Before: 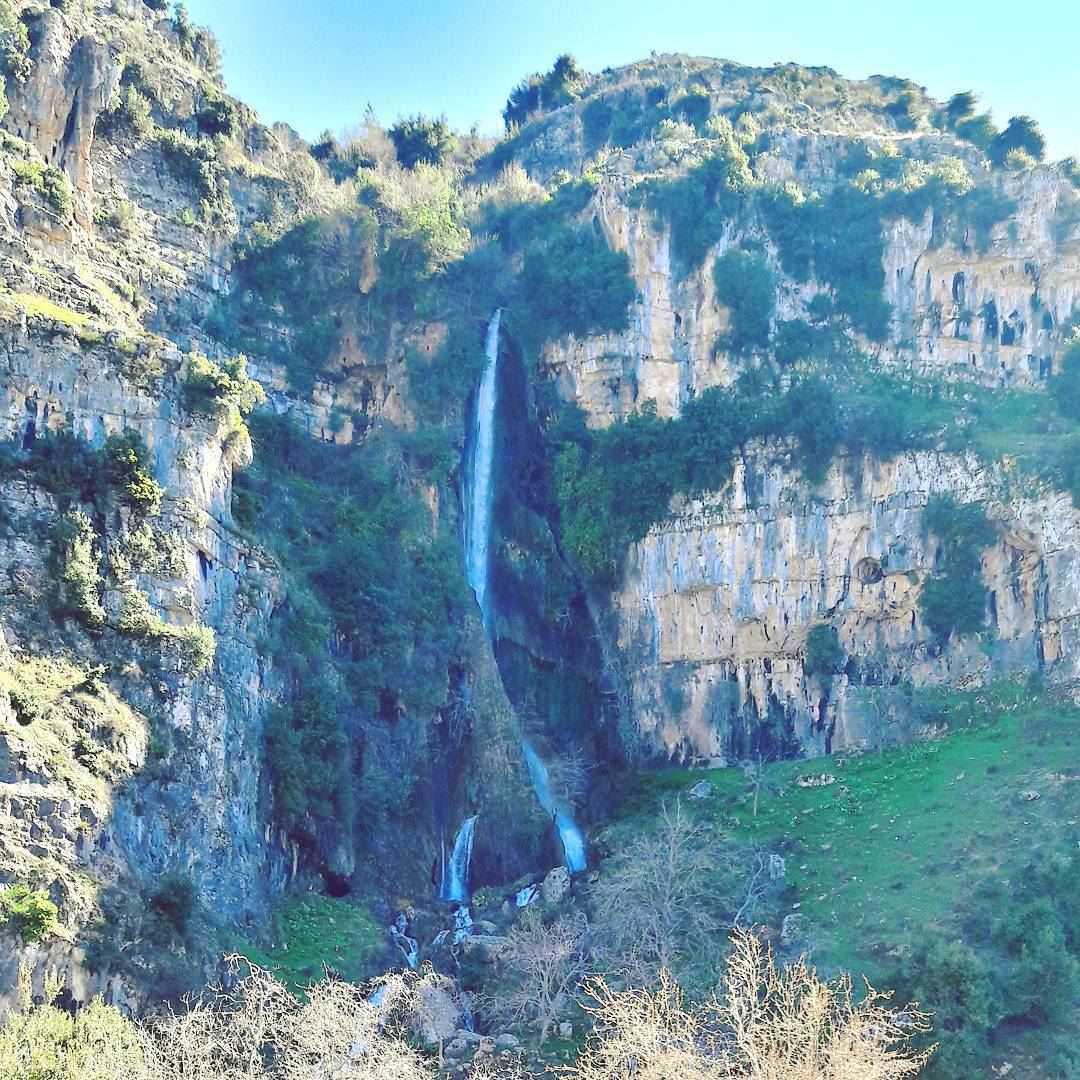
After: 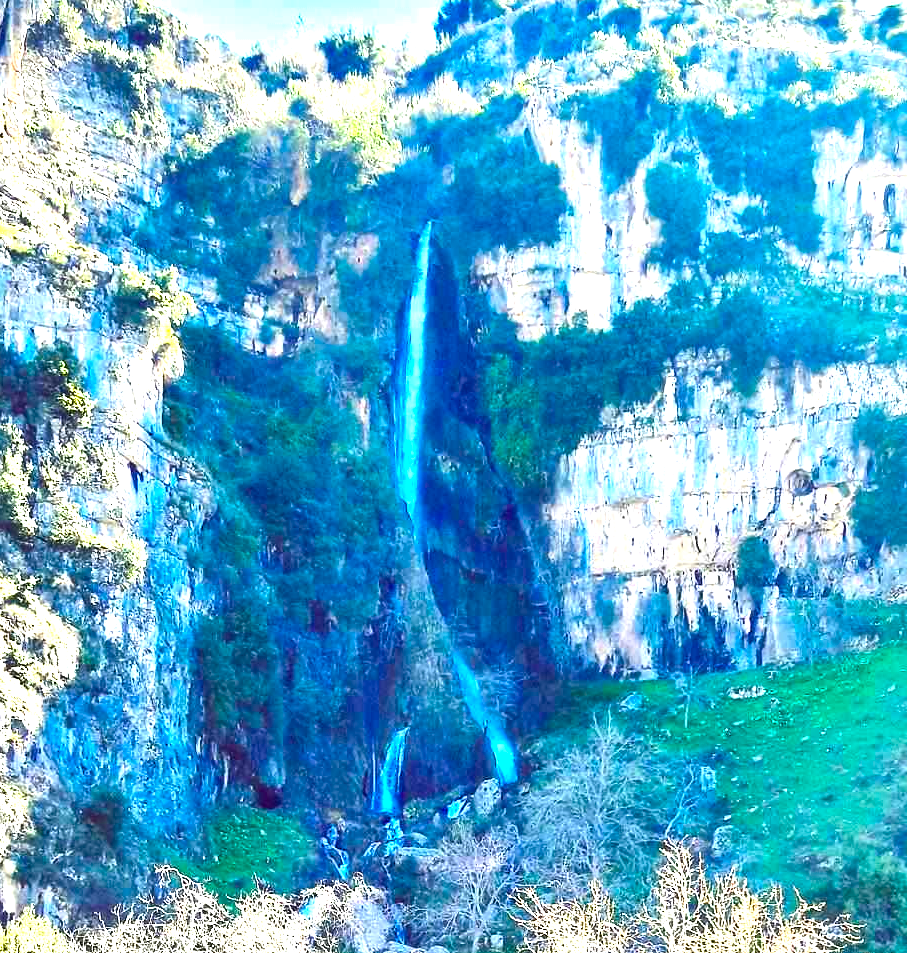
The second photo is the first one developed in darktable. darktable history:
crop: left 6.446%, top 8.188%, right 9.538%, bottom 3.548%
color balance rgb: linear chroma grading › global chroma 9%, perceptual saturation grading › global saturation 36%, perceptual saturation grading › shadows 35%, perceptual brilliance grading › global brilliance 15%, perceptual brilliance grading › shadows -35%, global vibrance 15%
exposure: exposure 0.6 EV, compensate highlight preservation false
